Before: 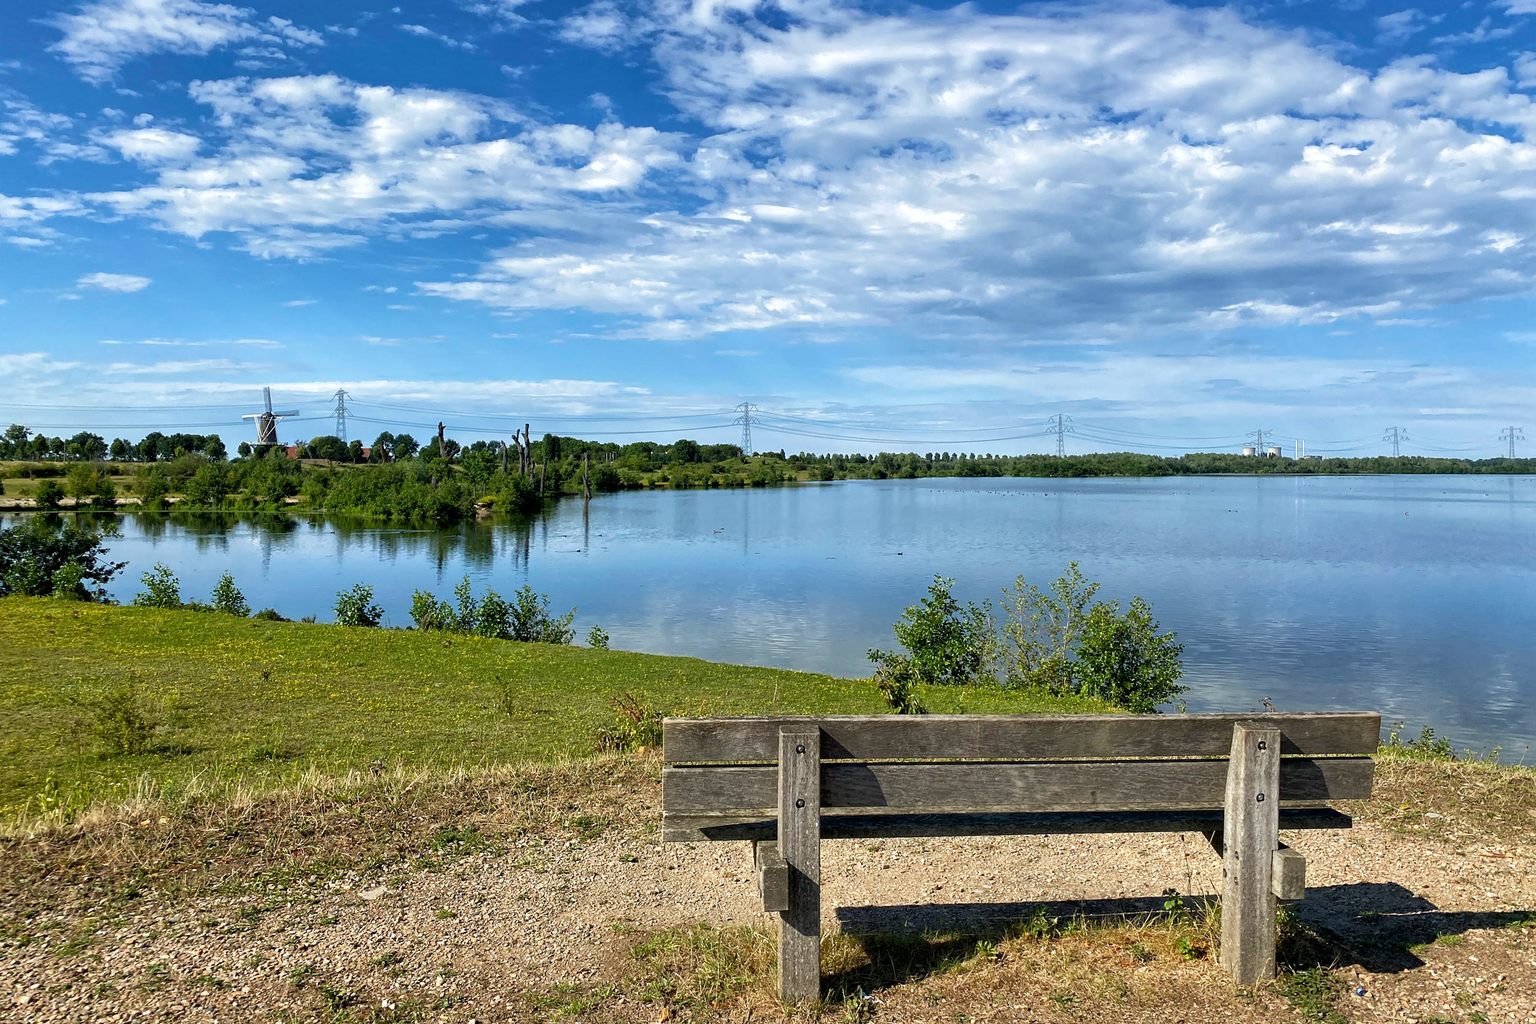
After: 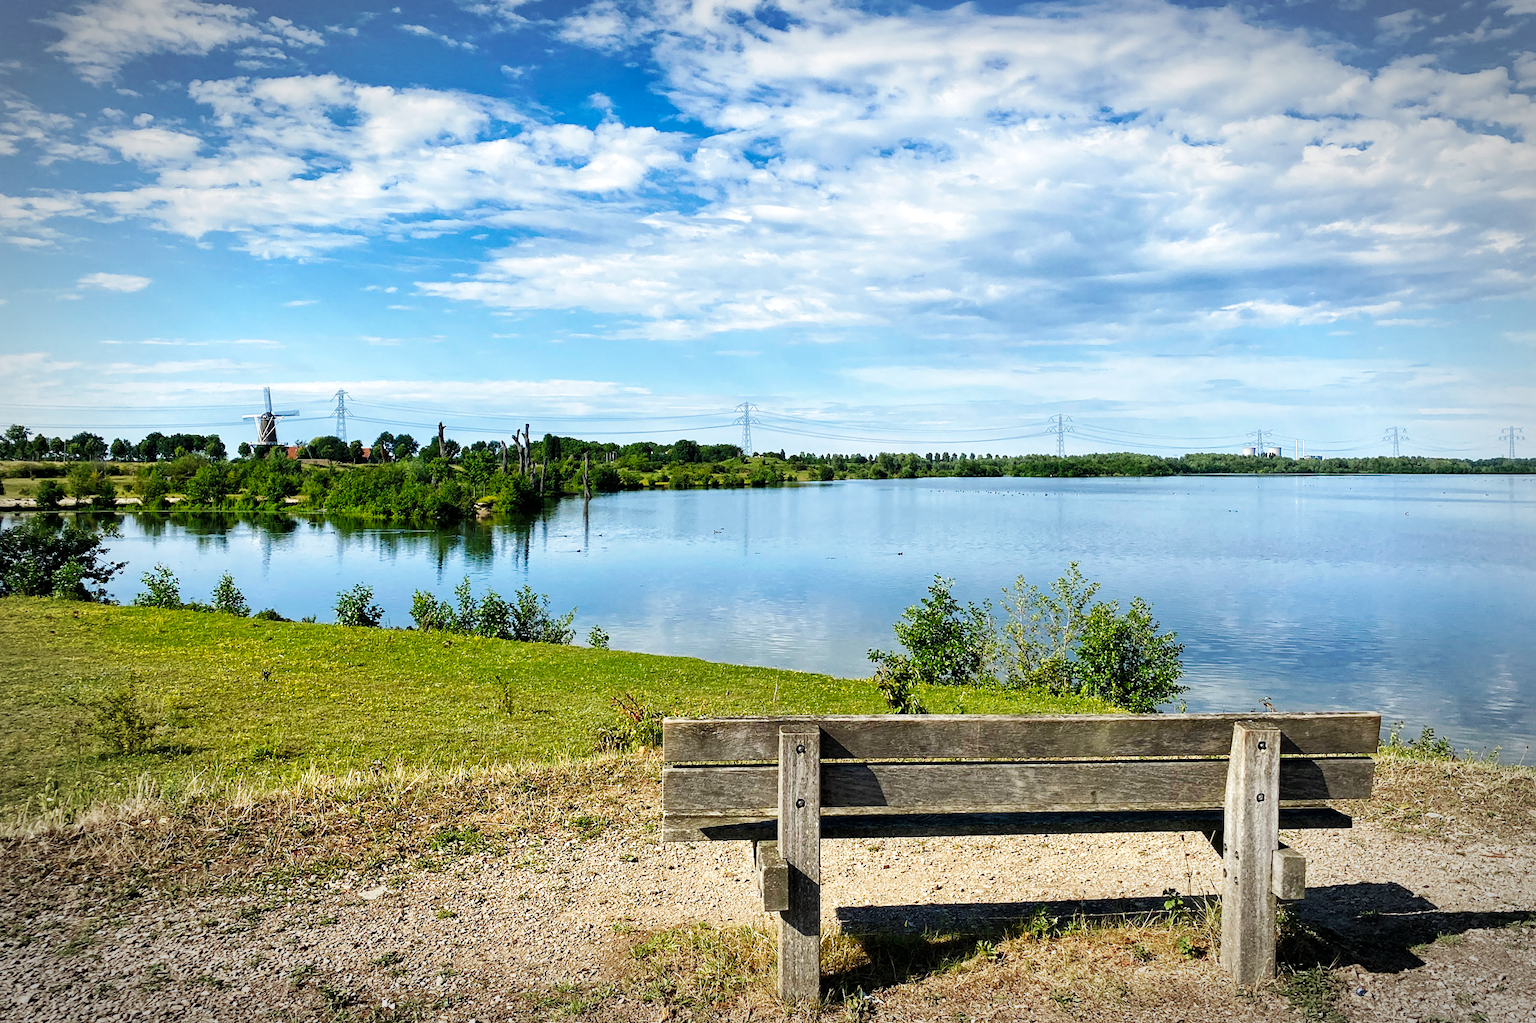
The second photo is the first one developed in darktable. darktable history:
vignetting: automatic ratio true
exposure: exposure 0.077 EV, compensate highlight preservation false
base curve: curves: ch0 [(0, 0) (0.032, 0.025) (0.121, 0.166) (0.206, 0.329) (0.605, 0.79) (1, 1)], preserve colors none
